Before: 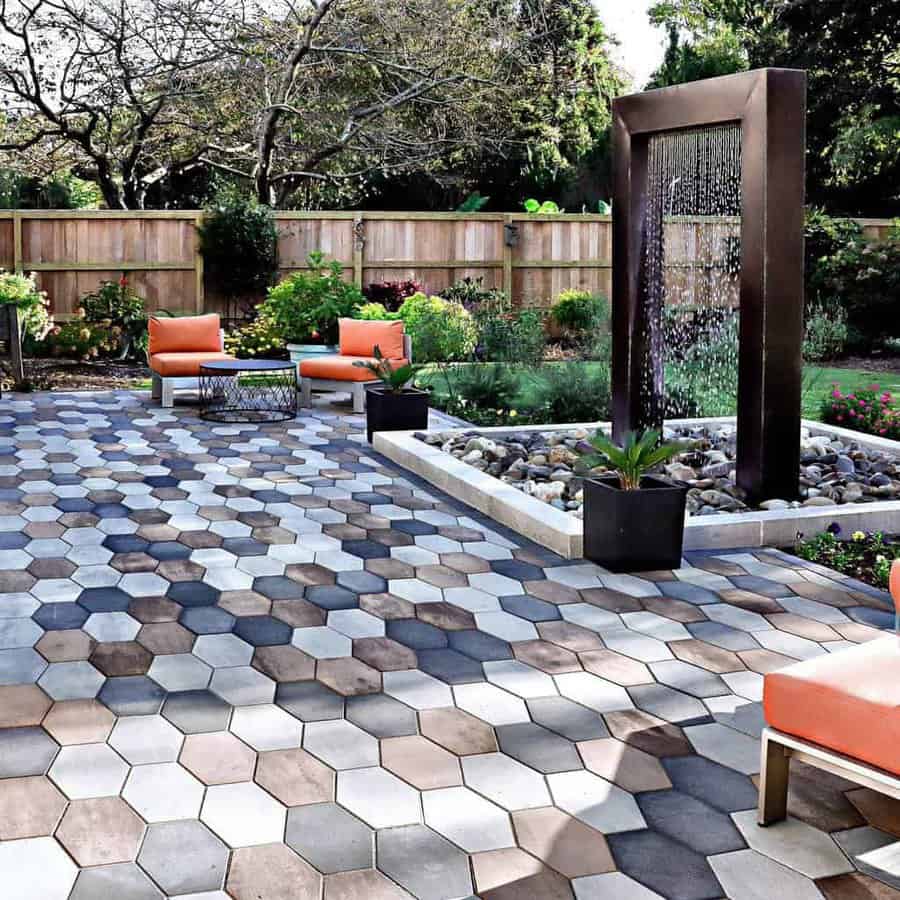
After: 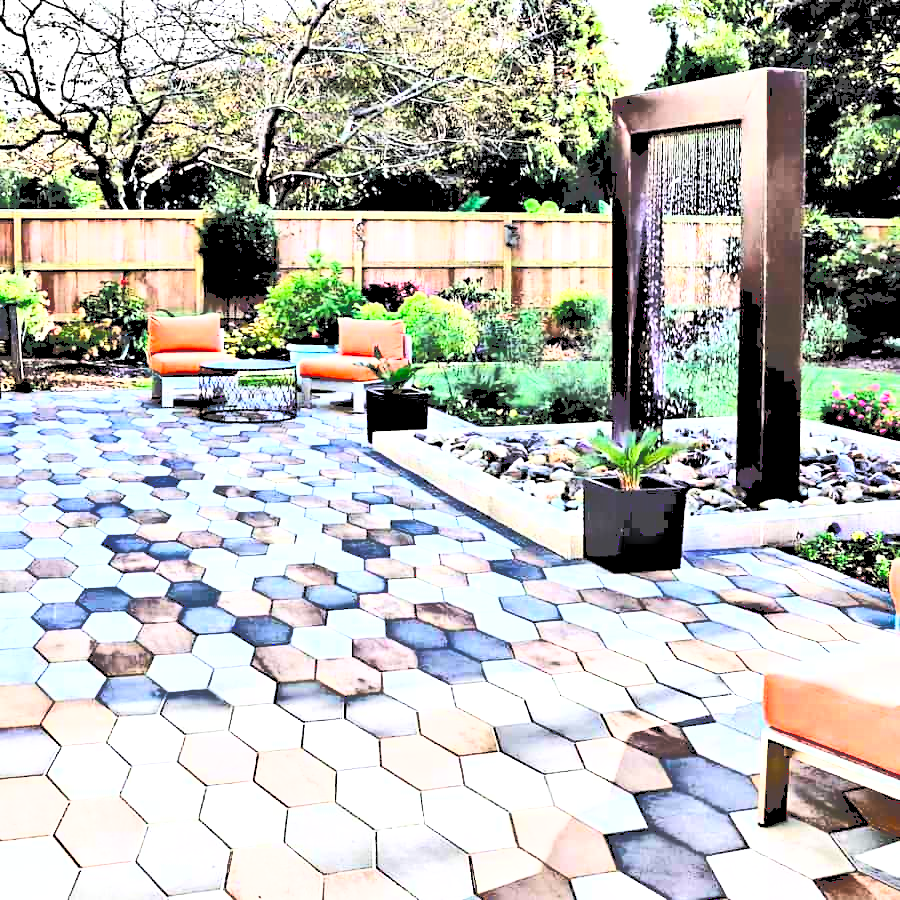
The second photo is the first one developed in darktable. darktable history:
exposure: exposure 0.94 EV, compensate highlight preservation false
tone curve: curves: ch0 [(0, 0) (0.003, 0.299) (0.011, 0.299) (0.025, 0.299) (0.044, 0.299) (0.069, 0.3) (0.1, 0.306) (0.136, 0.316) (0.177, 0.326) (0.224, 0.338) (0.277, 0.366) (0.335, 0.406) (0.399, 0.462) (0.468, 0.533) (0.543, 0.607) (0.623, 0.7) (0.709, 0.775) (0.801, 0.843) (0.898, 0.903) (1, 1)], color space Lab, independent channels, preserve colors none
base curve: curves: ch0 [(0, 0.003) (0.001, 0.002) (0.006, 0.004) (0.02, 0.022) (0.048, 0.086) (0.094, 0.234) (0.162, 0.431) (0.258, 0.629) (0.385, 0.8) (0.548, 0.918) (0.751, 0.988) (1, 1)]
contrast equalizer: y [[0.6 ×6], [0.55 ×6], [0 ×6], [0 ×6], [0 ×6]]
